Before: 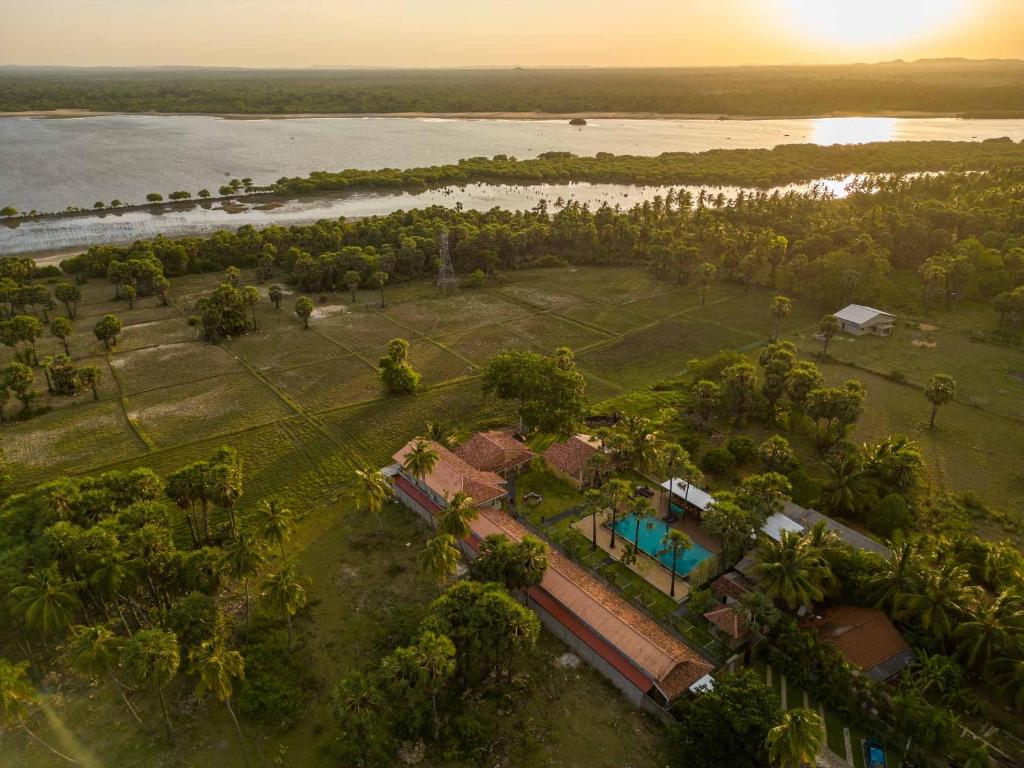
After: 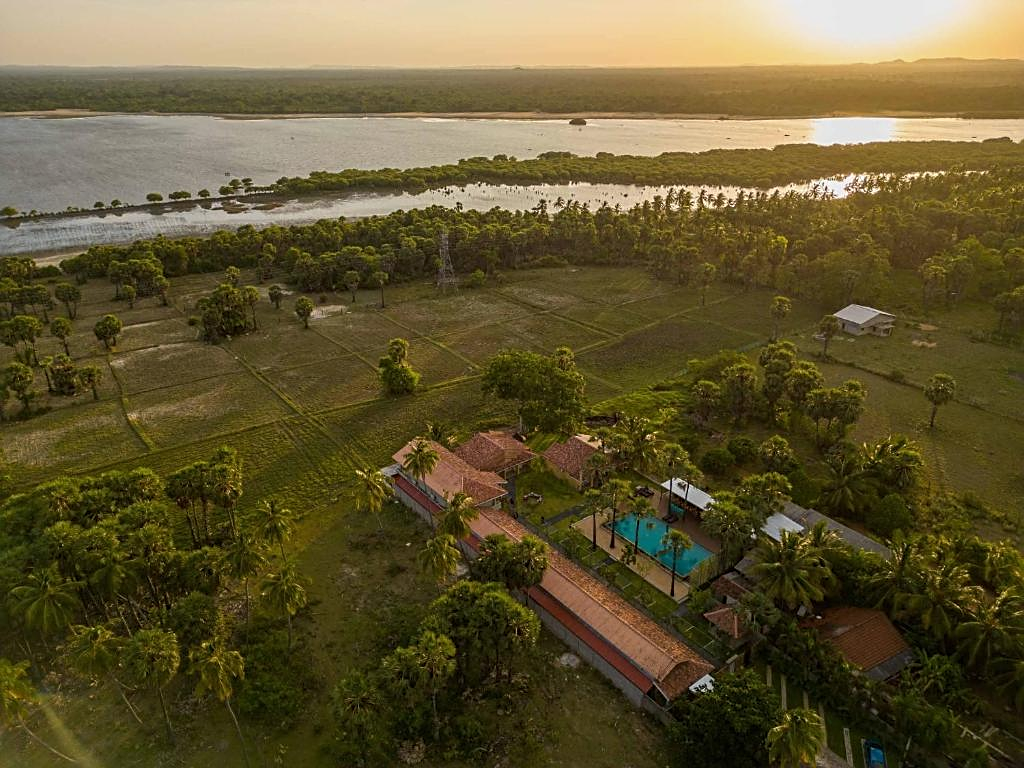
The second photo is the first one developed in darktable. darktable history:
sharpen: on, module defaults
exposure: exposure -0.157 EV, compensate highlight preservation false
